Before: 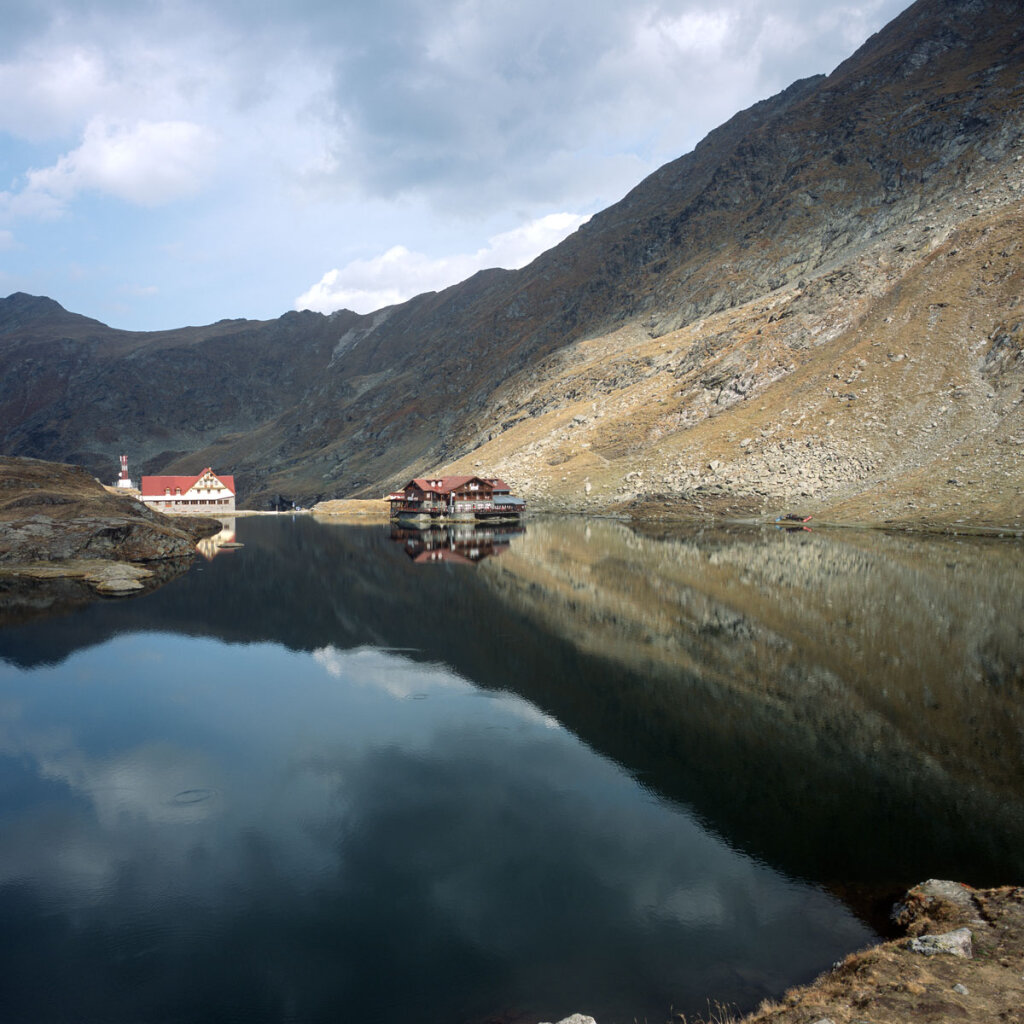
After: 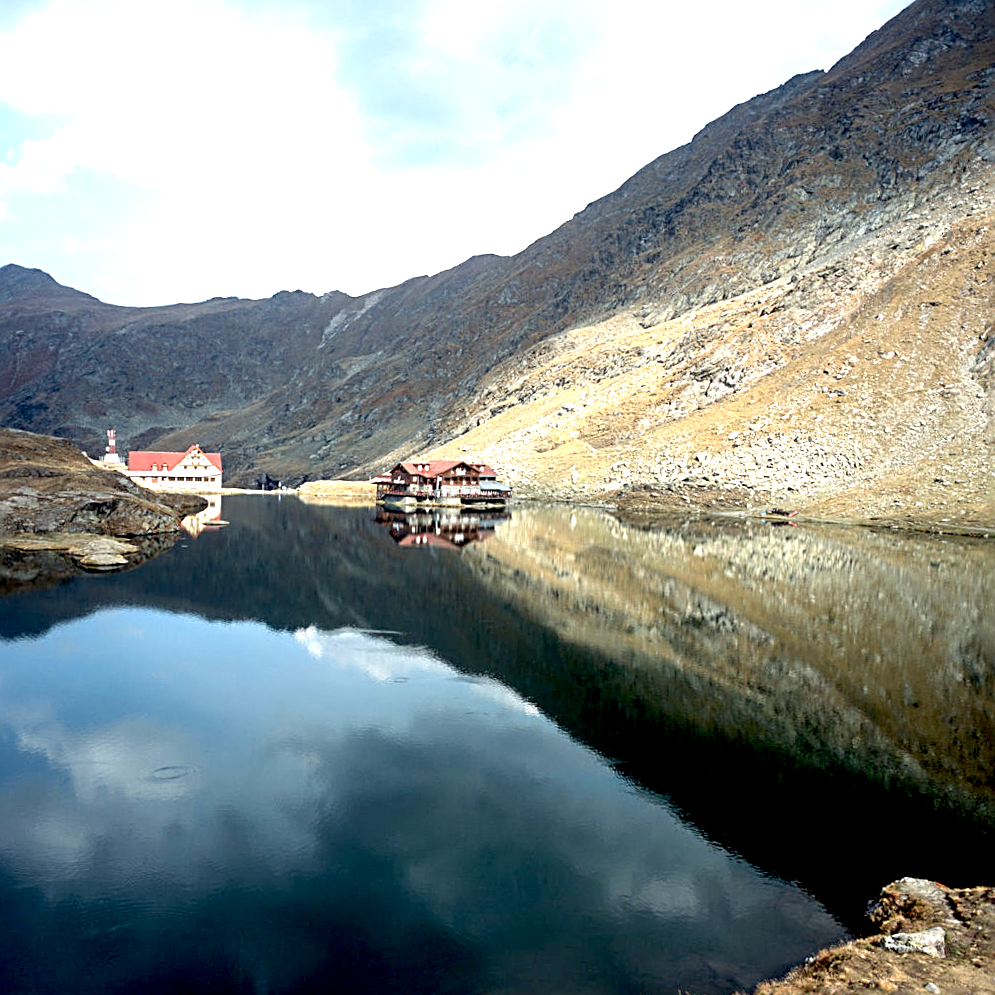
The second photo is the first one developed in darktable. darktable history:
exposure: black level correction 0.011, exposure 1.088 EV, compensate exposure bias true, compensate highlight preservation false
sharpen: radius 2.531, amount 0.628
crop and rotate: angle -1.69°
